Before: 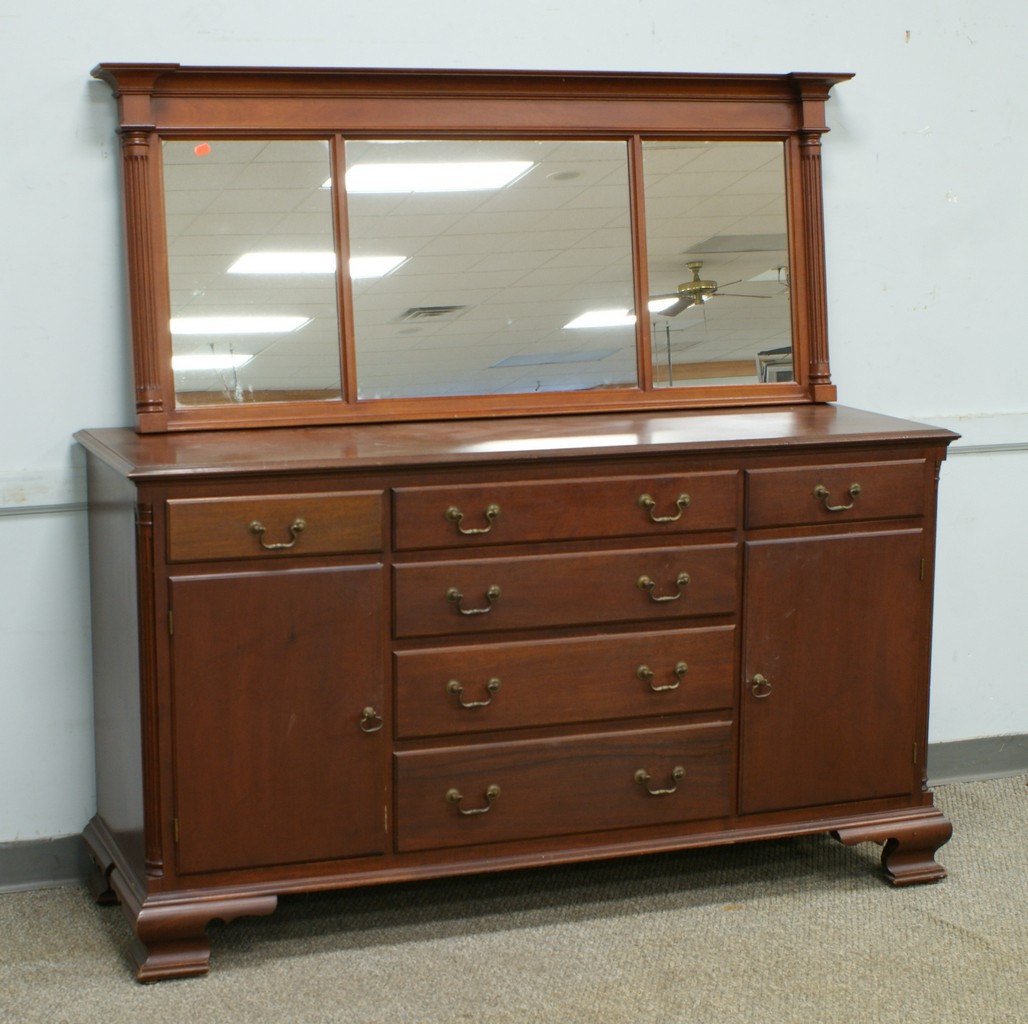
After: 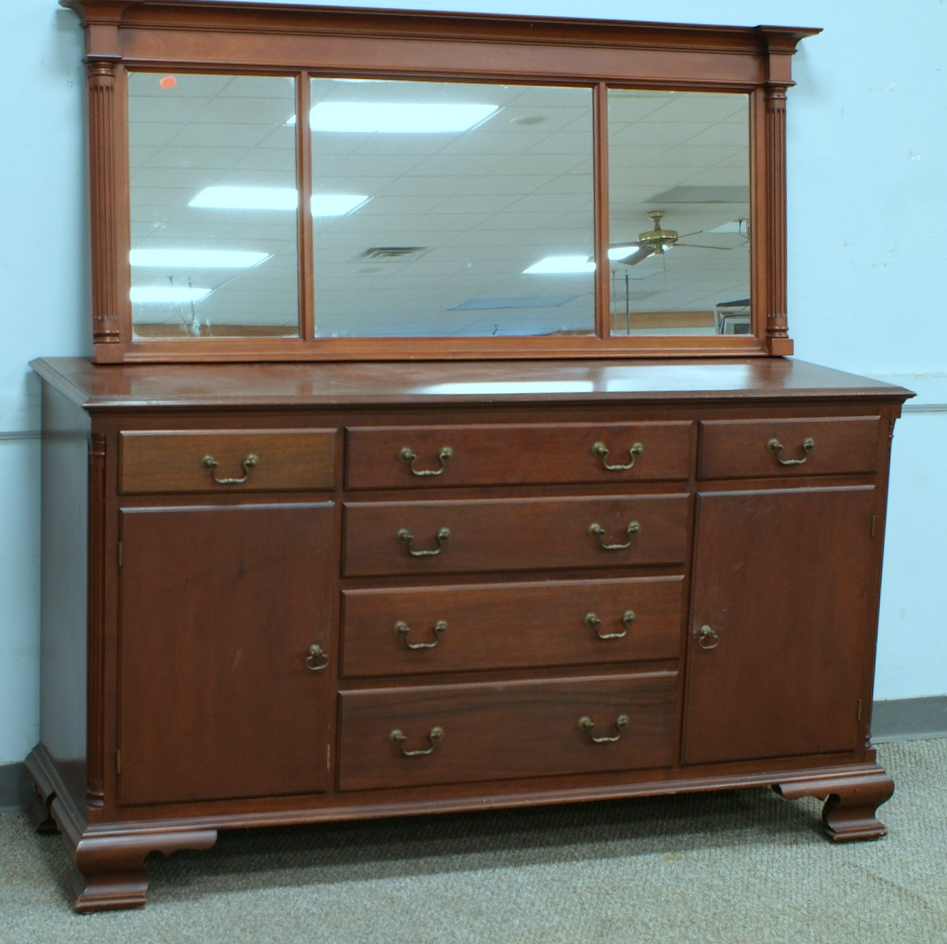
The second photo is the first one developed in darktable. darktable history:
crop and rotate: angle -1.96°, left 3.097%, top 4.154%, right 1.586%, bottom 0.529%
color correction: highlights a* -11.71, highlights b* -15.58
